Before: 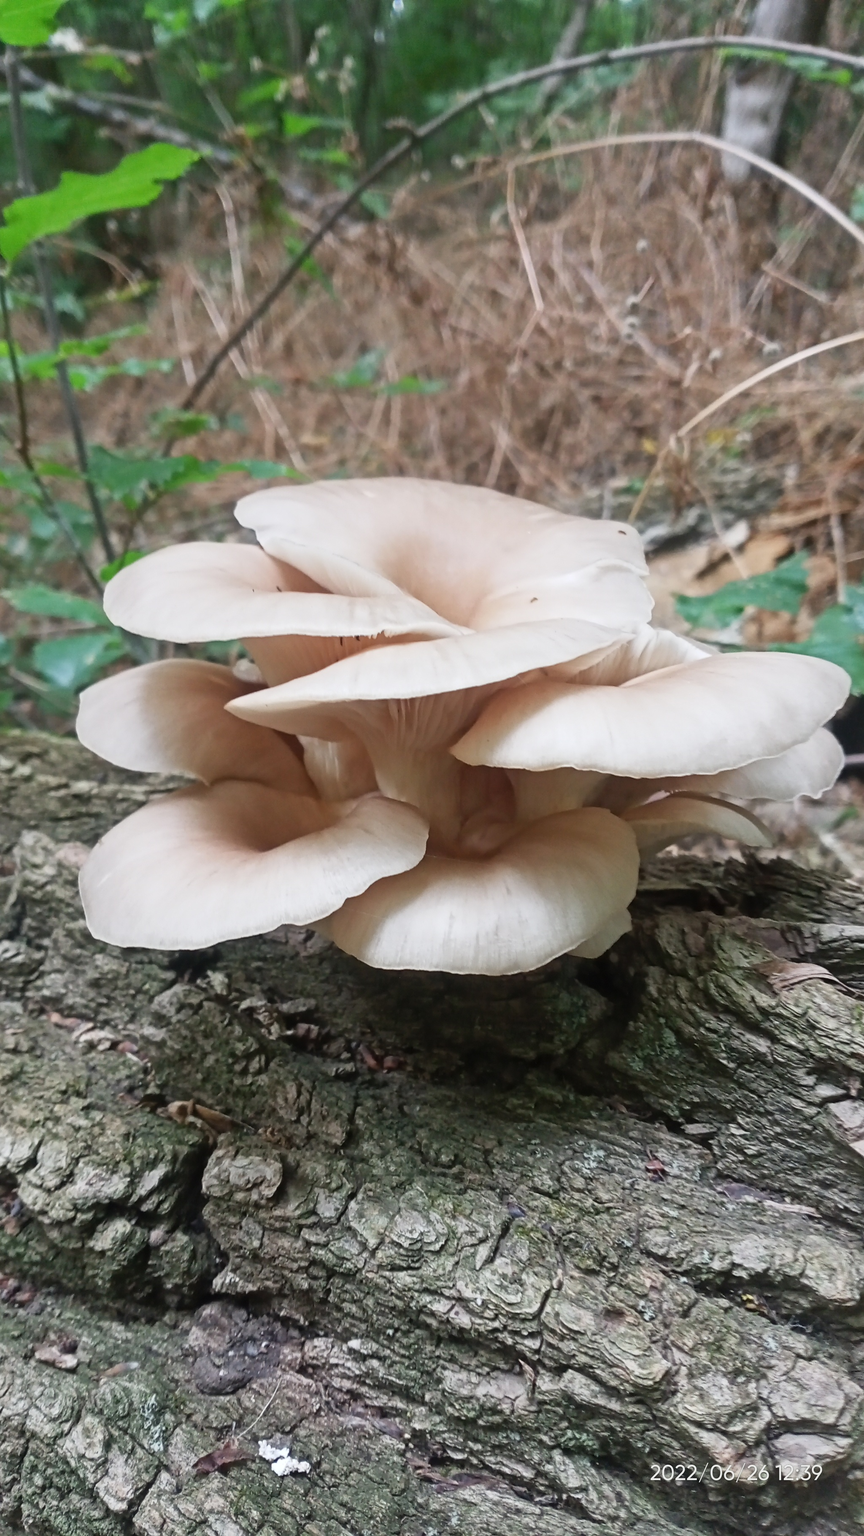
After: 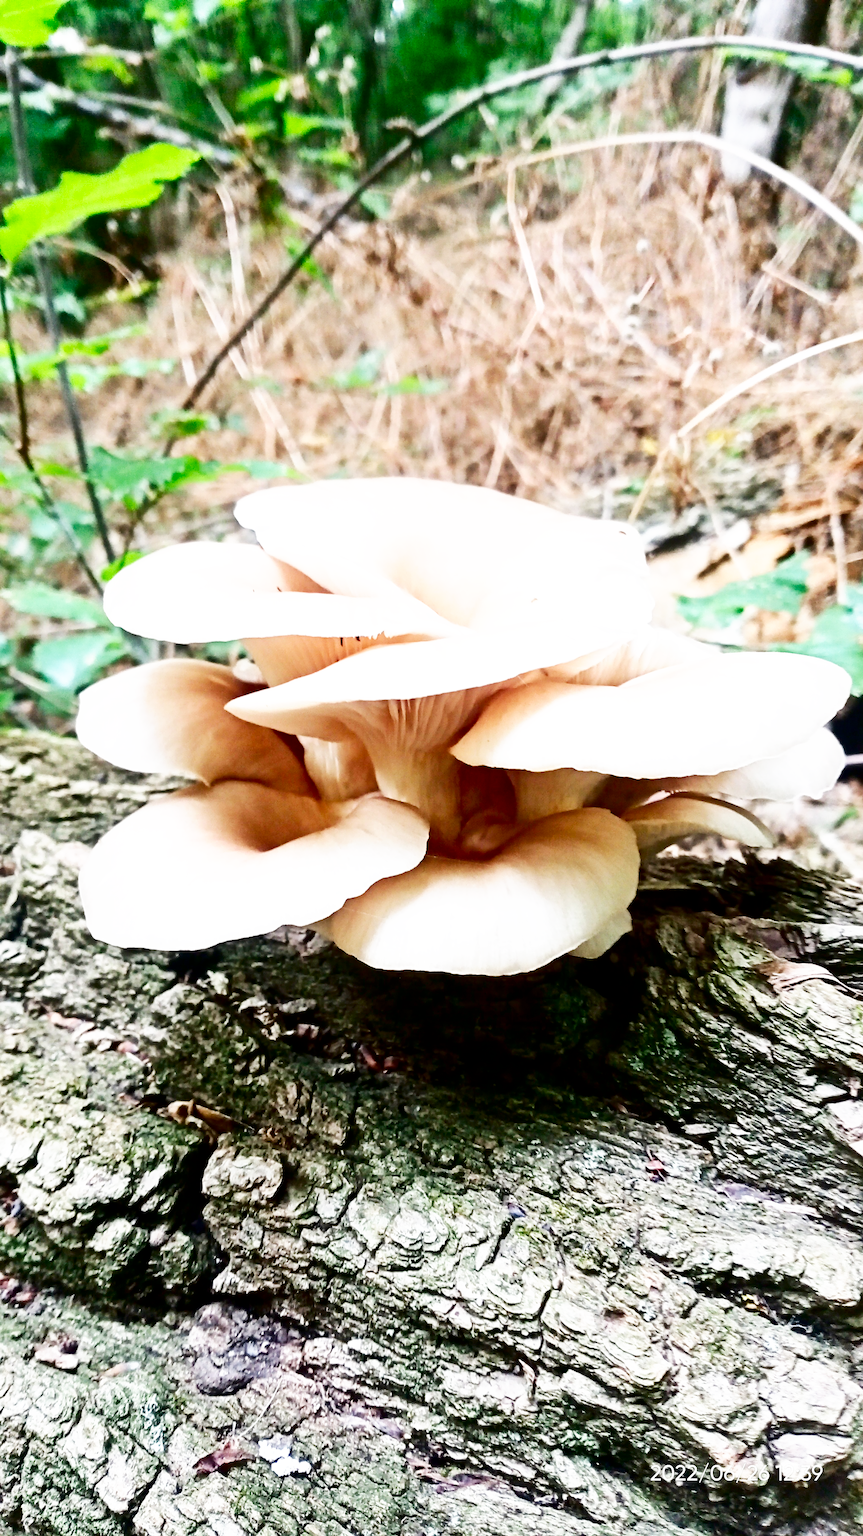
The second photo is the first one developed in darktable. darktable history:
base curve: curves: ch0 [(0, 0) (0.007, 0.004) (0.027, 0.03) (0.046, 0.07) (0.207, 0.54) (0.442, 0.872) (0.673, 0.972) (1, 1)], preserve colors none
exposure: black level correction 0.004, exposure 0.386 EV, compensate highlight preservation false
contrast brightness saturation: contrast 0.192, brightness -0.238, saturation 0.11
